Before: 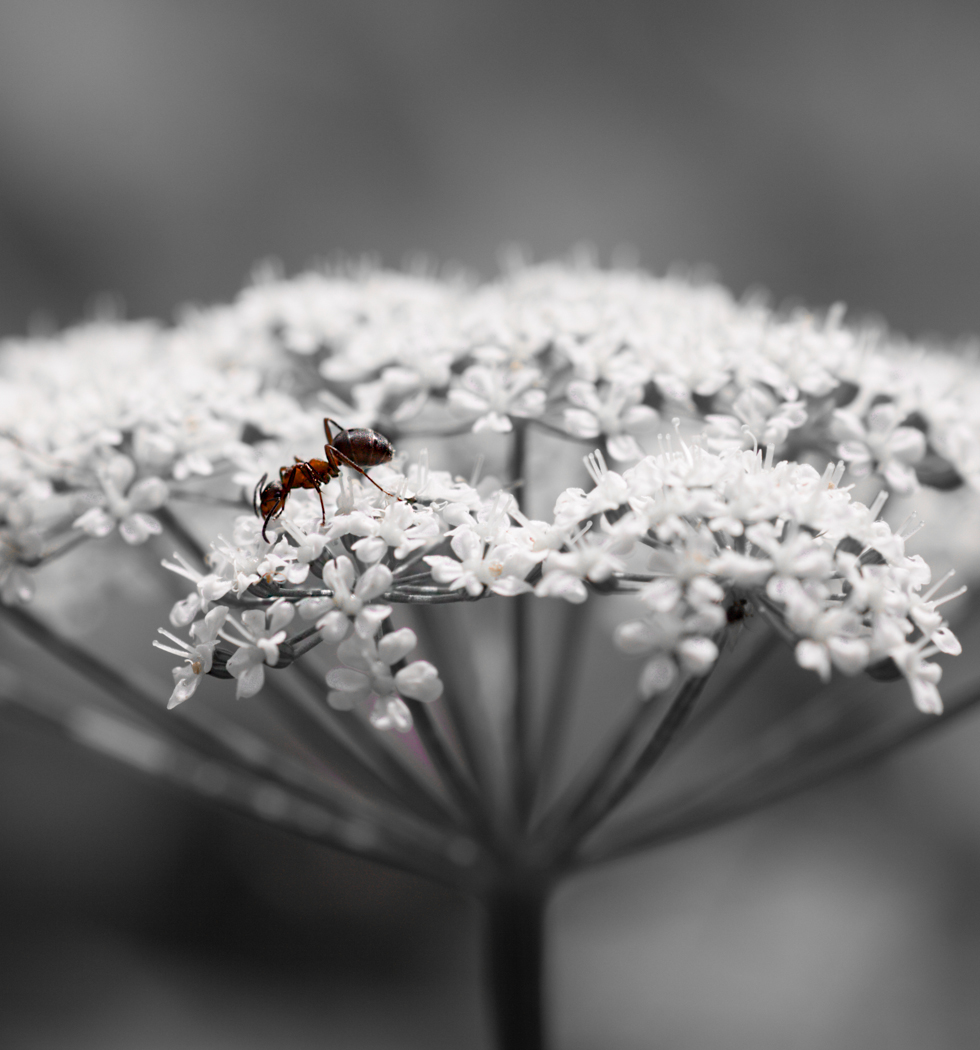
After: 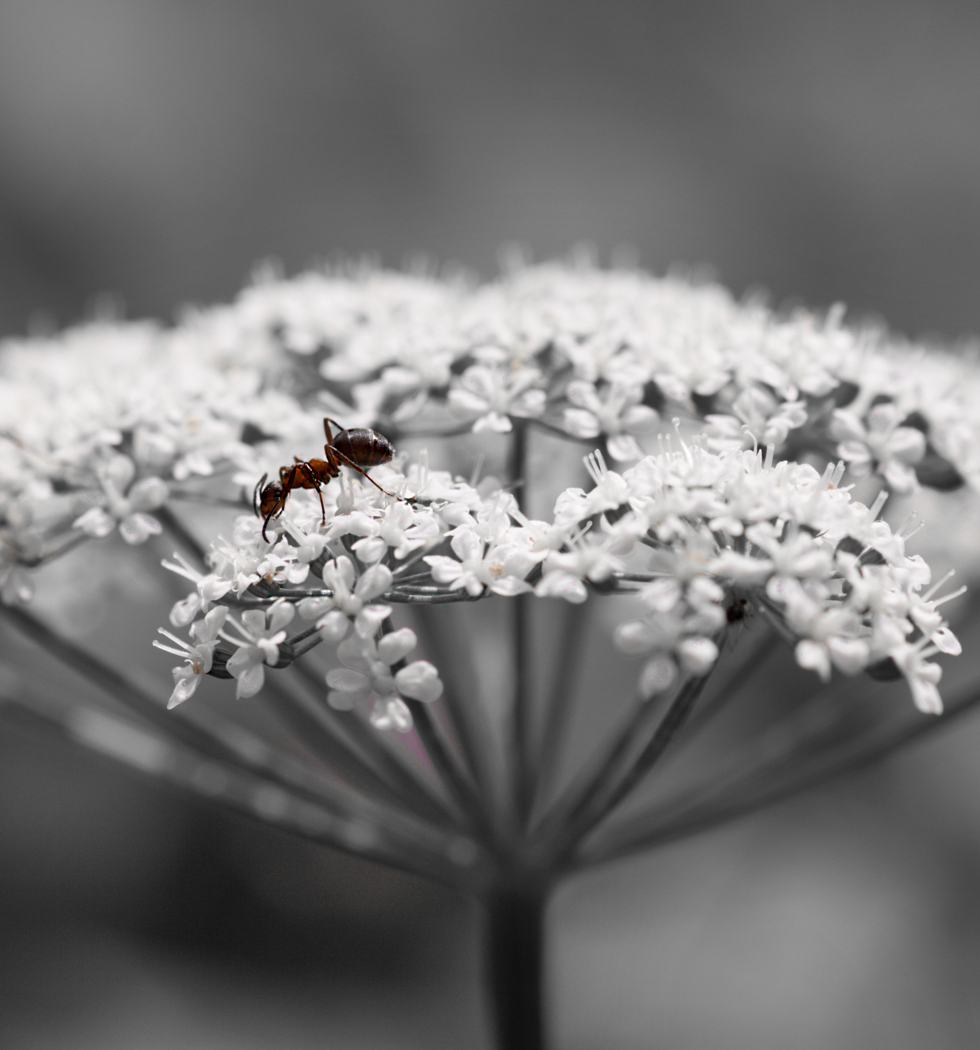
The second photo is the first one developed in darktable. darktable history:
shadows and highlights: soften with gaussian
color zones: curves: ch1 [(0, 0.469) (0.01, 0.469) (0.12, 0.446) (0.248, 0.469) (0.5, 0.5) (0.748, 0.5) (0.99, 0.469) (1, 0.469)]
